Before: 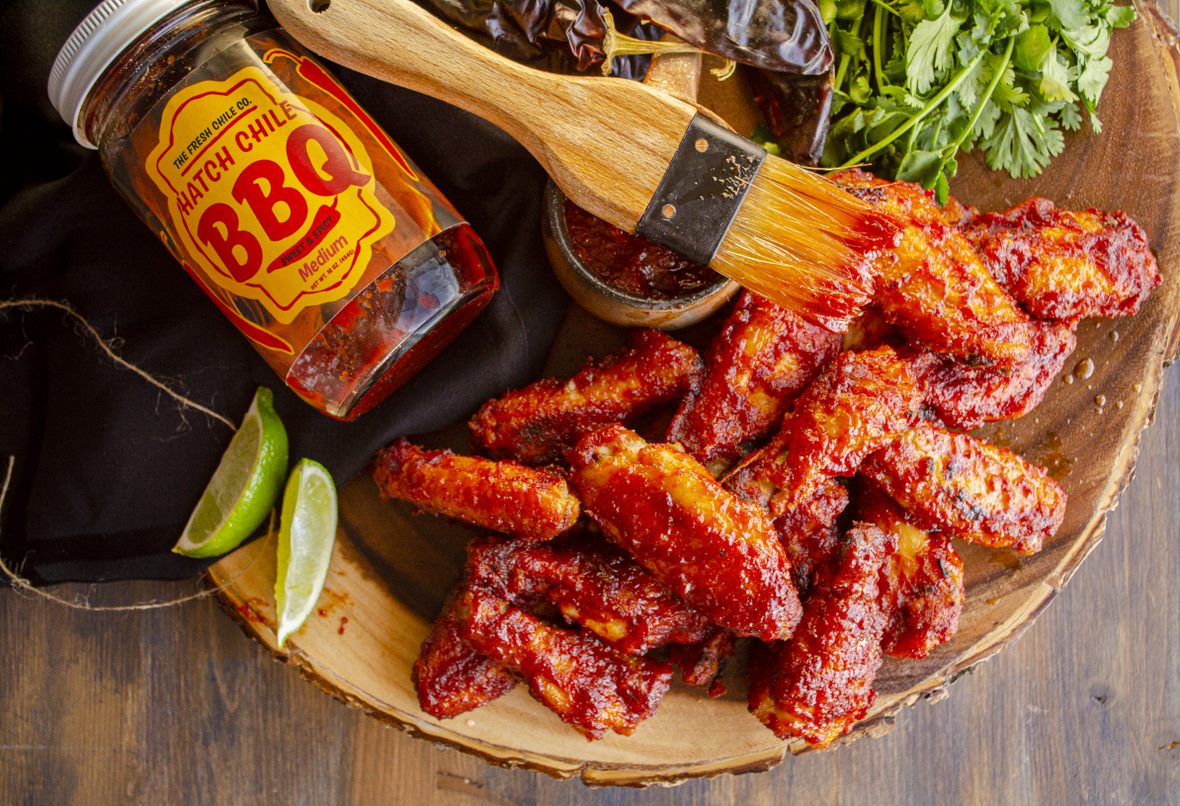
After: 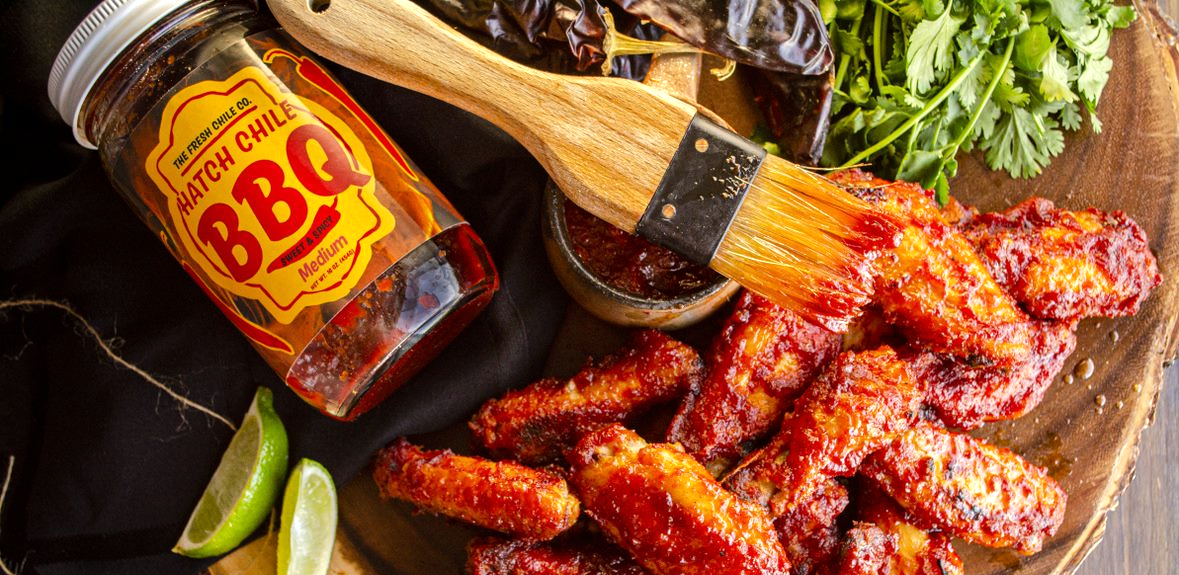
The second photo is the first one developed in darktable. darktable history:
crop: bottom 28.576%
tone equalizer: -8 EV -0.417 EV, -7 EV -0.389 EV, -6 EV -0.333 EV, -5 EV -0.222 EV, -3 EV 0.222 EV, -2 EV 0.333 EV, -1 EV 0.389 EV, +0 EV 0.417 EV, edges refinement/feathering 500, mask exposure compensation -1.25 EV, preserve details no
